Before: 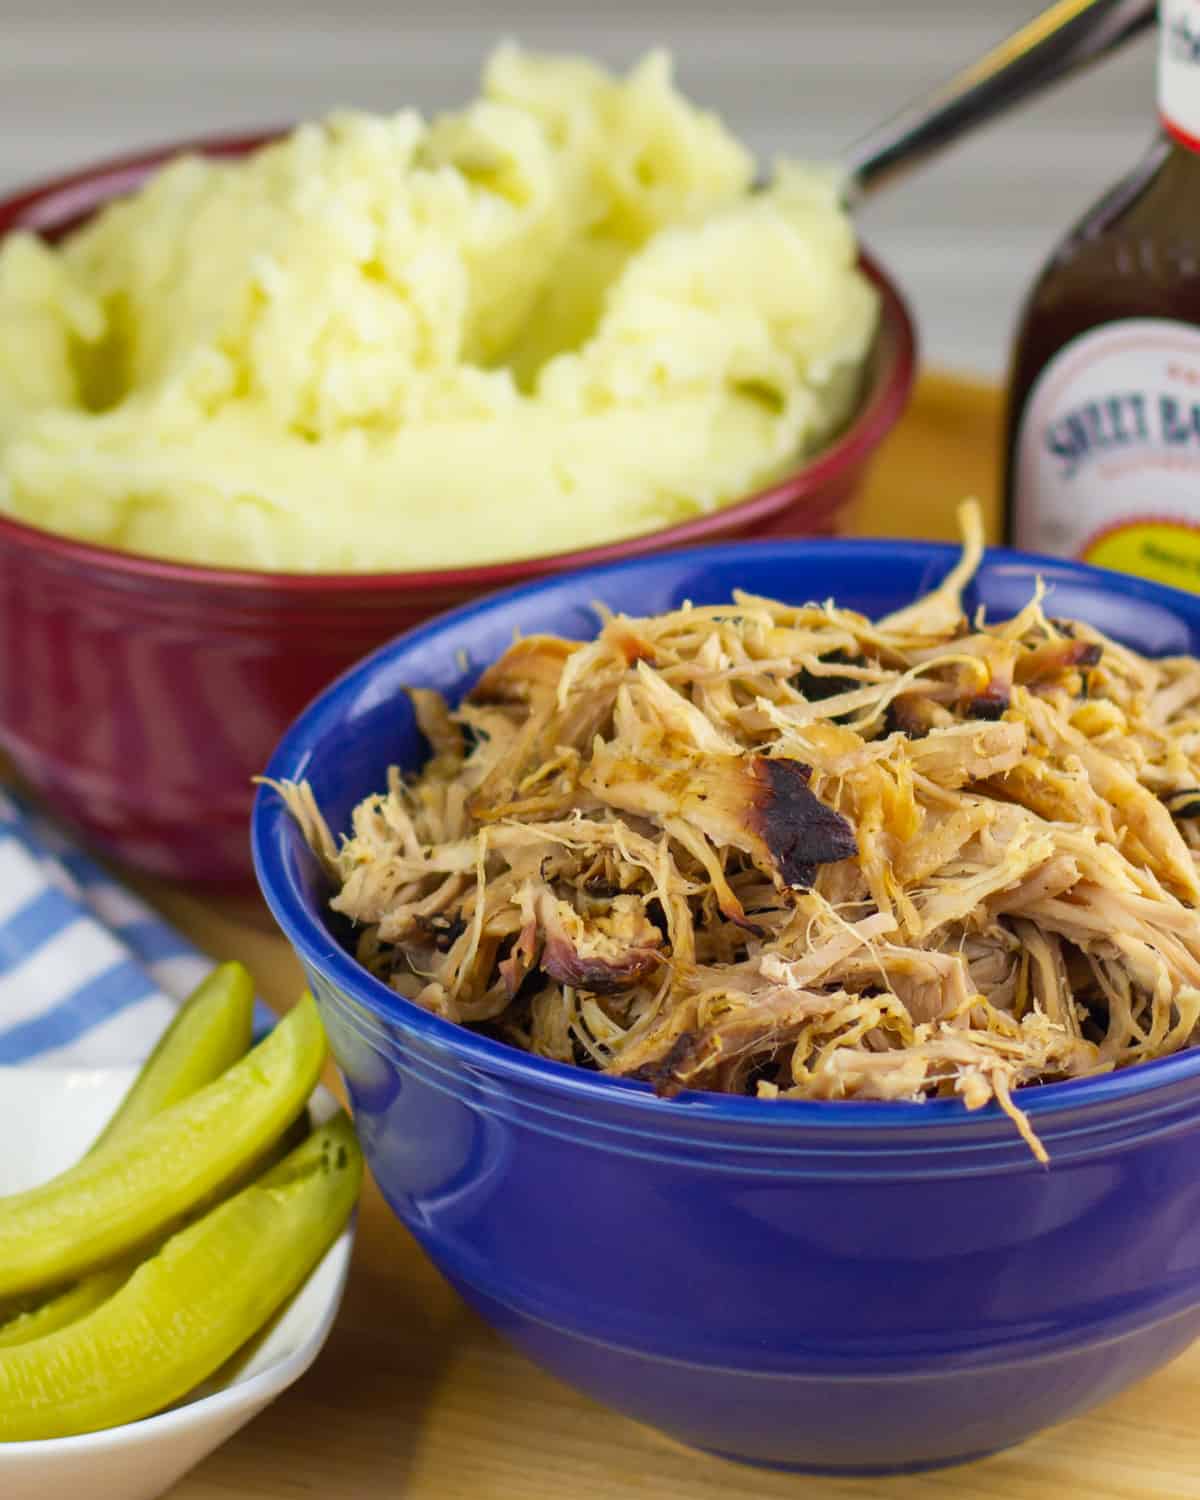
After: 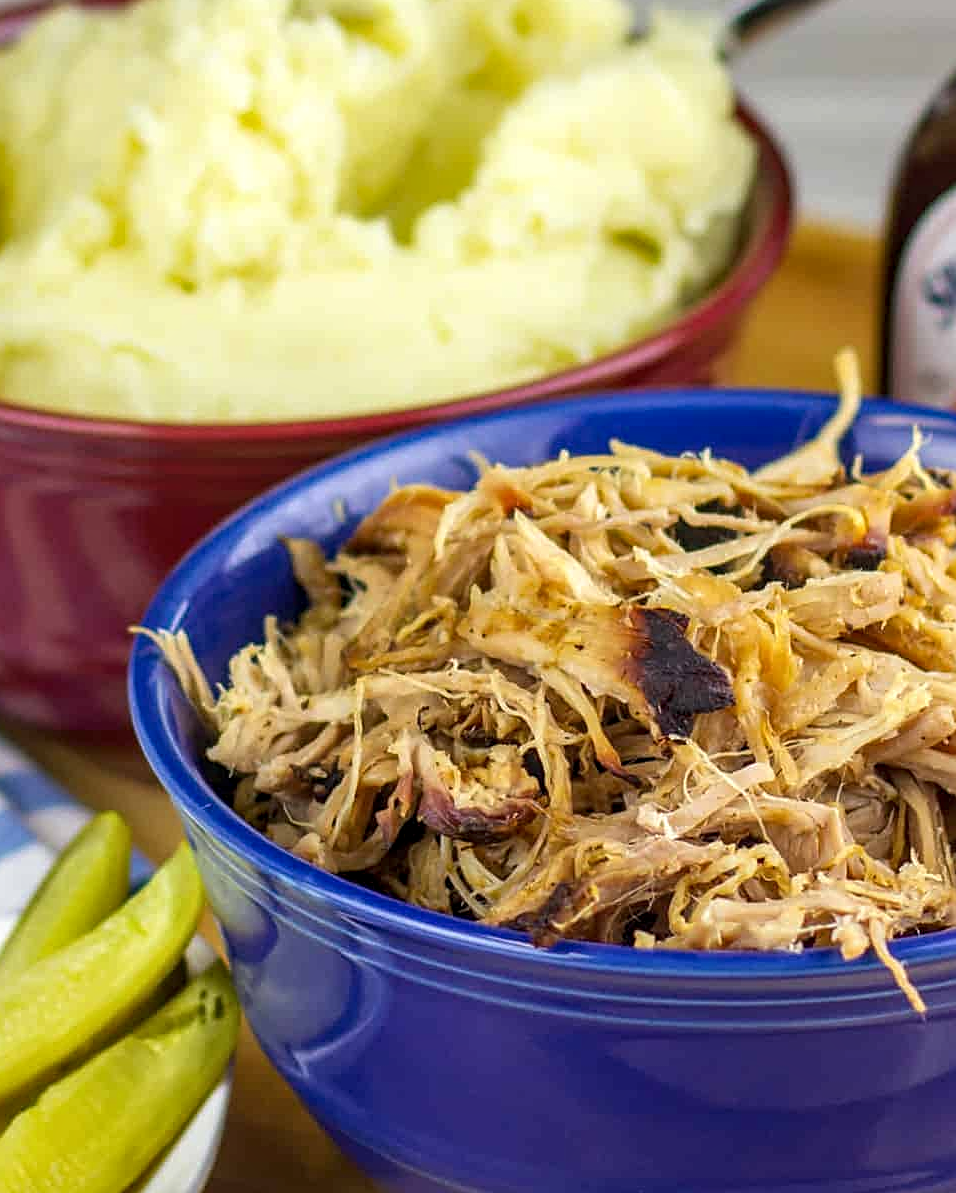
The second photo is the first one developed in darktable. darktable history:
sharpen: on, module defaults
exposure: exposure 0.082 EV, compensate highlight preservation false
crop and rotate: left 10.265%, top 10.011%, right 9.992%, bottom 10.391%
local contrast: detail 130%
